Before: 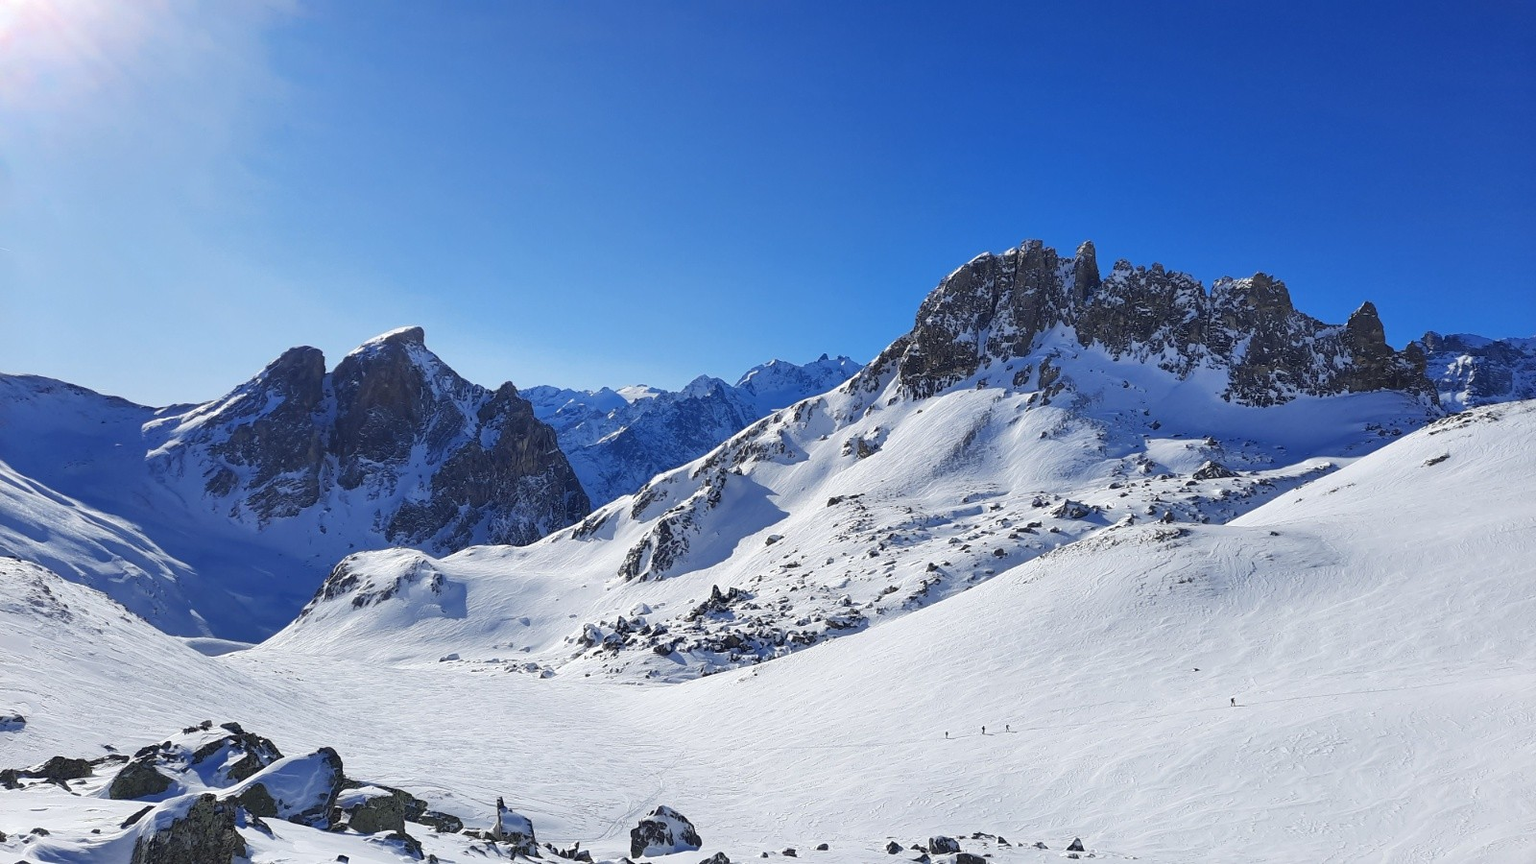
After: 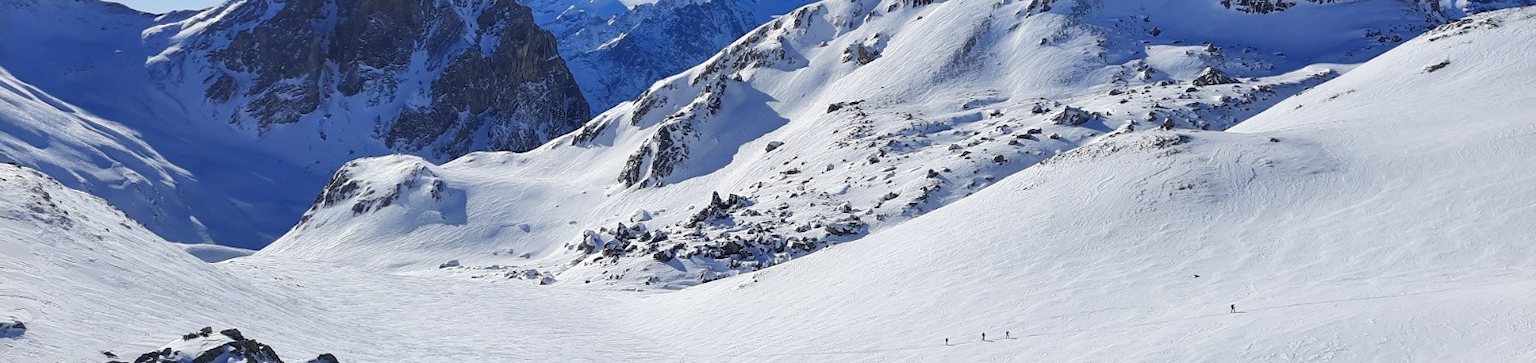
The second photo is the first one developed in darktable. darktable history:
crop: top 45.659%, bottom 12.165%
